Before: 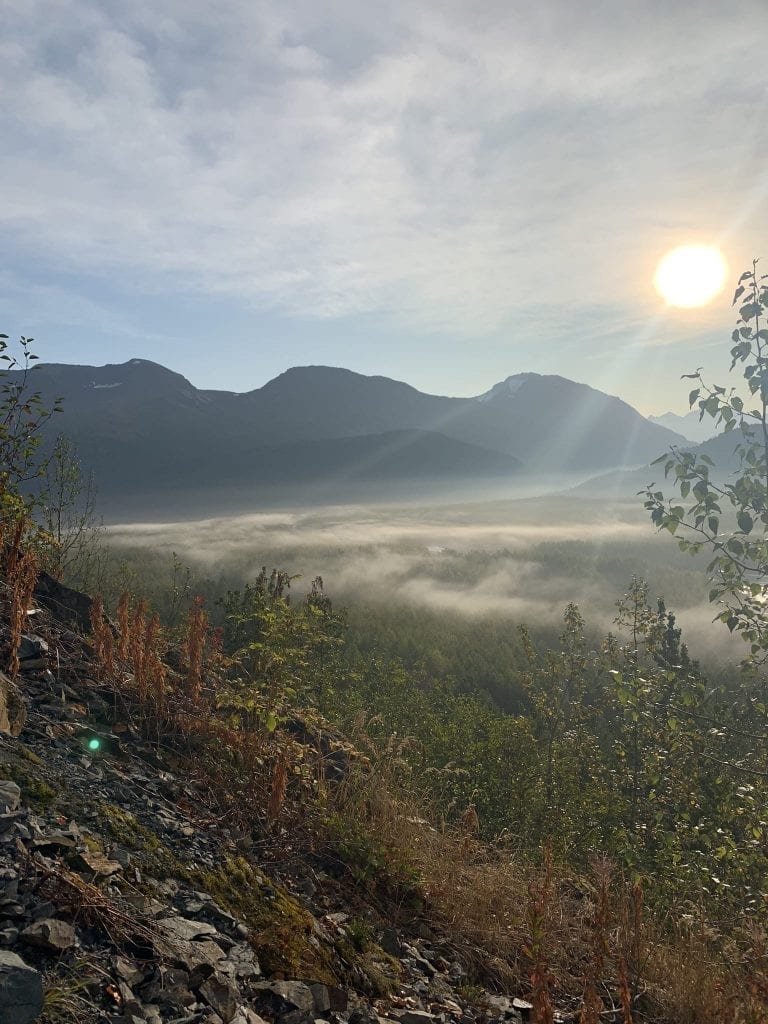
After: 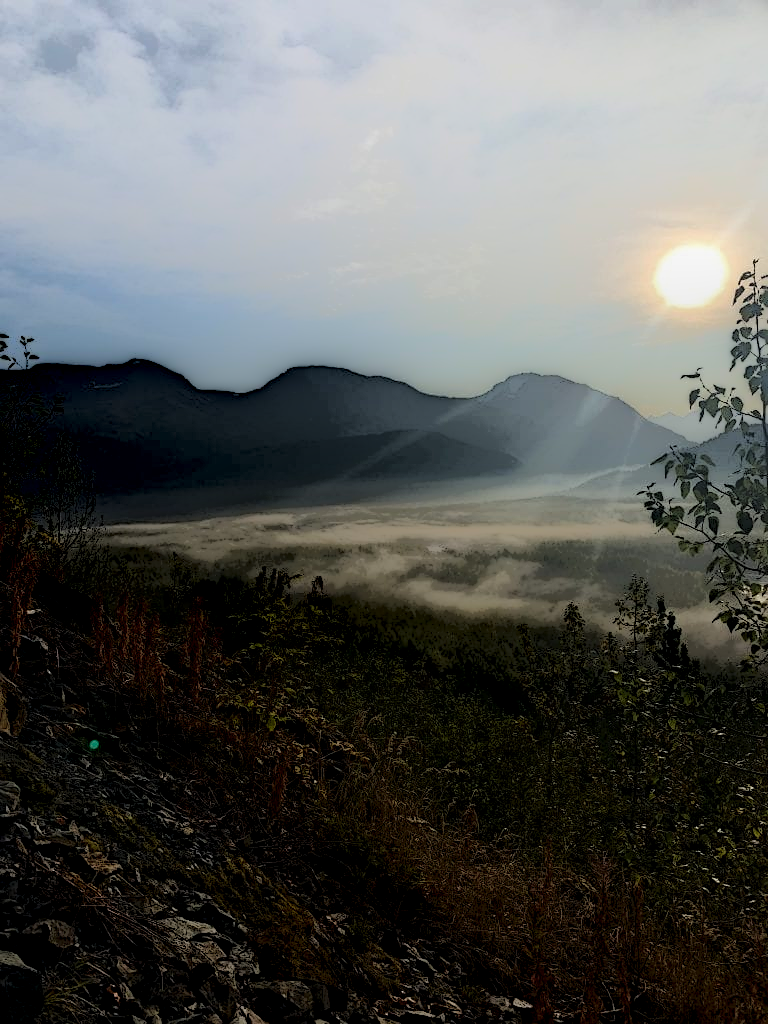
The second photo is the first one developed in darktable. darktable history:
tone curve: curves: ch0 [(0, 0) (0.288, 0.201) (0.683, 0.793) (1, 1)], color space Lab, linked channels, preserve colors none
sharpen: radius 1.864, amount 0.398, threshold 1.271
local contrast: highlights 0%, shadows 198%, detail 164%, midtone range 0.001
exposure: black level correction 0.001, compensate highlight preservation false
